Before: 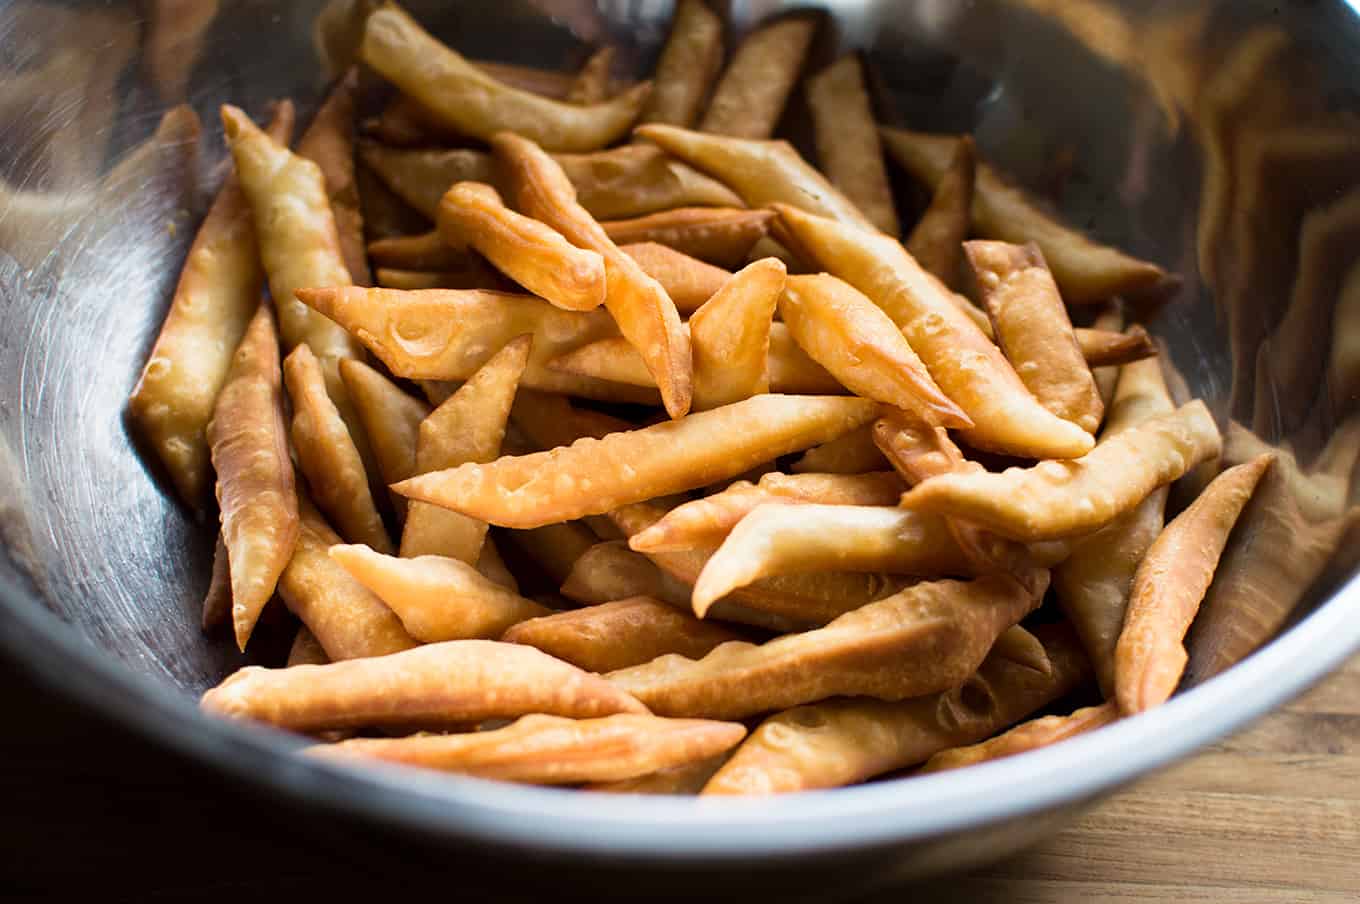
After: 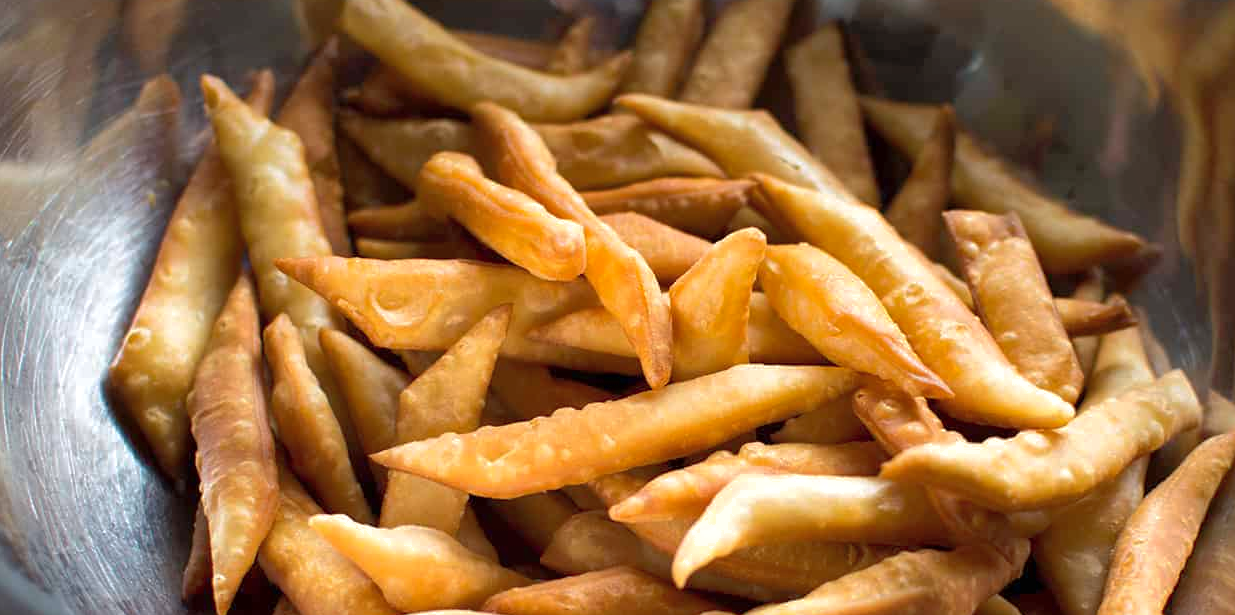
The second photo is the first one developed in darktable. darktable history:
crop: left 1.522%, top 3.389%, right 7.637%, bottom 28.494%
exposure: exposure 0.206 EV, compensate highlight preservation false
shadows and highlights: on, module defaults
